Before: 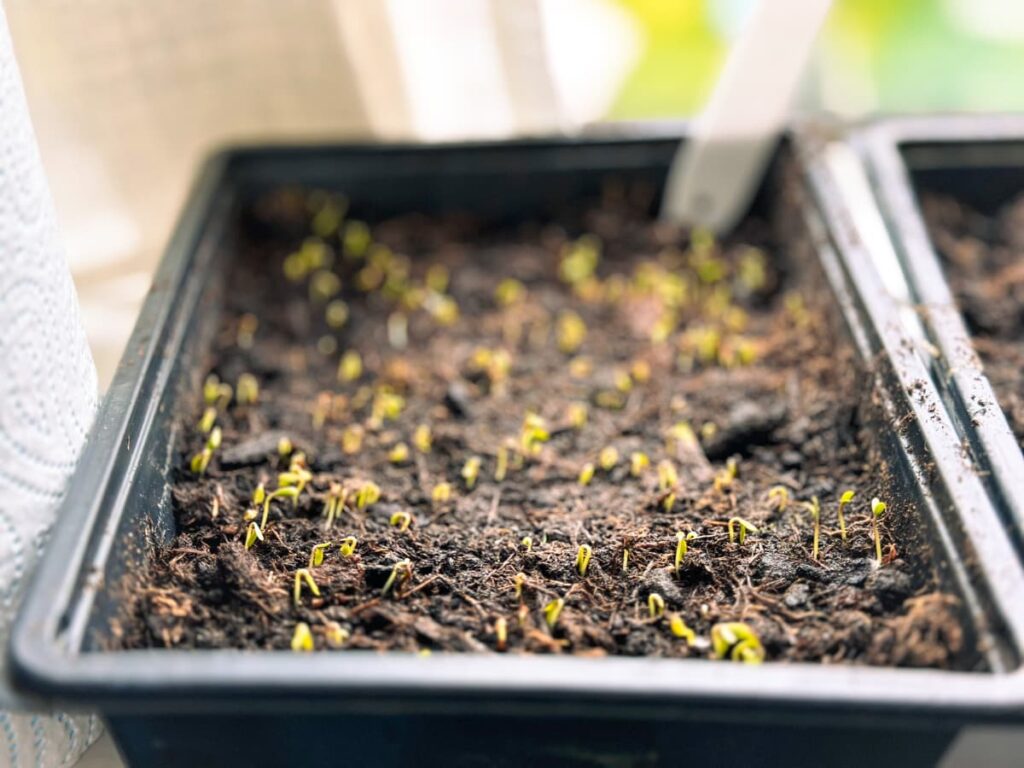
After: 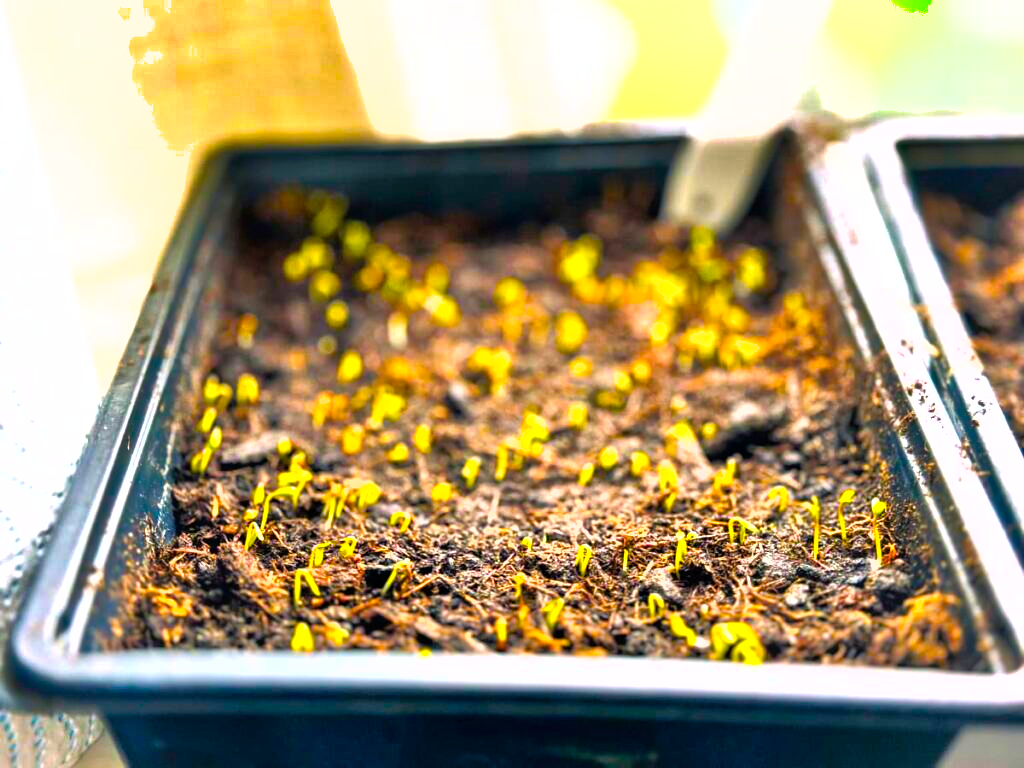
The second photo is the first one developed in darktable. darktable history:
color balance rgb: linear chroma grading › shadows -40%, linear chroma grading › highlights 40%, linear chroma grading › global chroma 45%, linear chroma grading › mid-tones -30%, perceptual saturation grading › global saturation 55%, perceptual saturation grading › highlights -50%, perceptual saturation grading › mid-tones 40%, perceptual saturation grading › shadows 30%, perceptual brilliance grading › global brilliance 20%, perceptual brilliance grading › shadows -40%, global vibrance 35%
shadows and highlights: radius 108.52, shadows 44.07, highlights -67.8, low approximation 0.01, soften with gaussian
tone equalizer: -7 EV 0.15 EV, -6 EV 0.6 EV, -5 EV 1.15 EV, -4 EV 1.33 EV, -3 EV 1.15 EV, -2 EV 0.6 EV, -1 EV 0.15 EV, mask exposure compensation -0.5 EV
